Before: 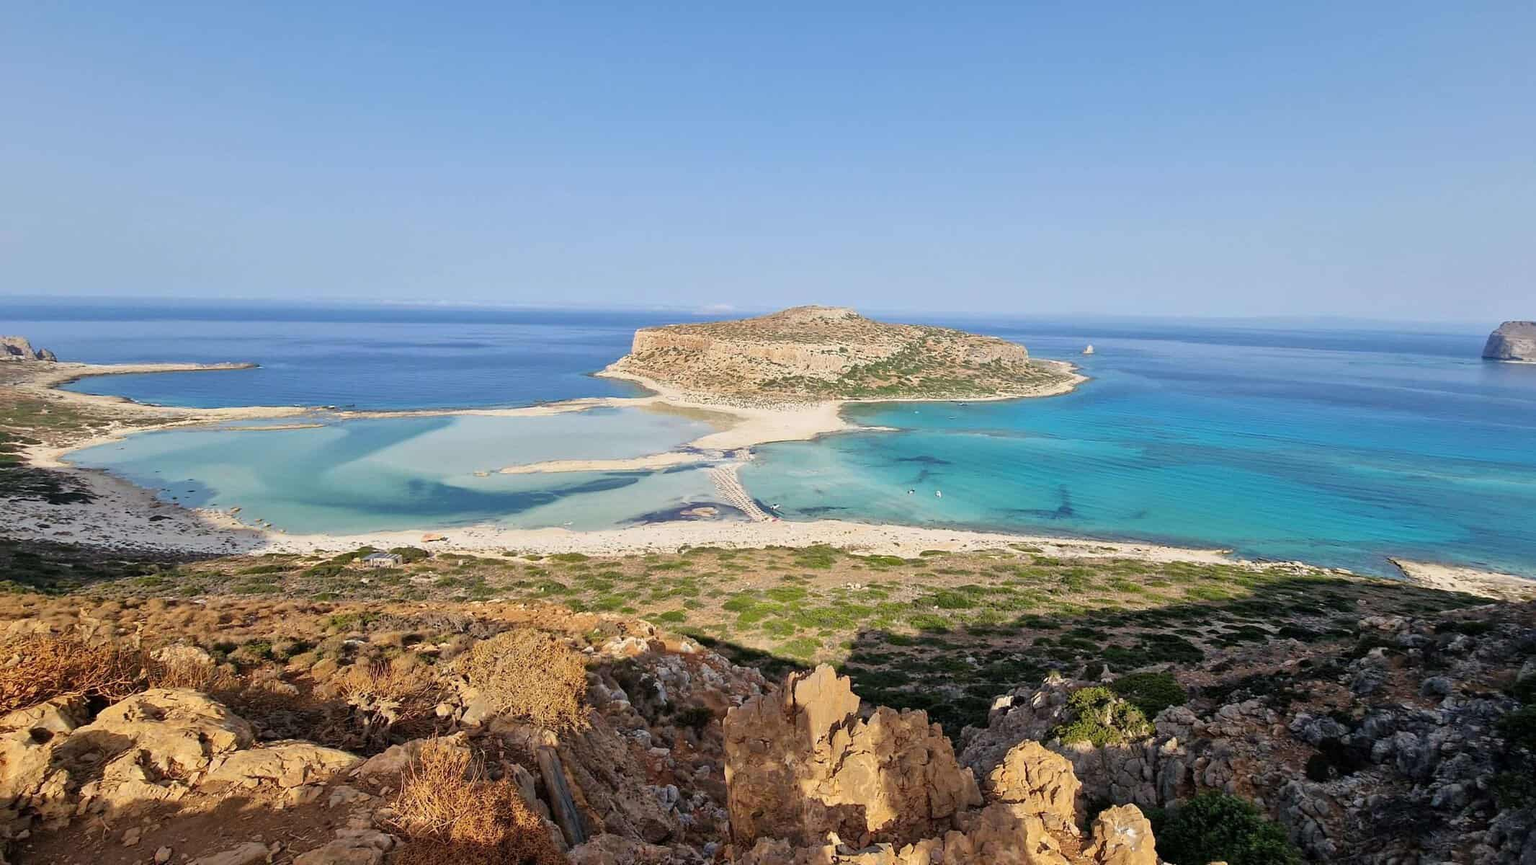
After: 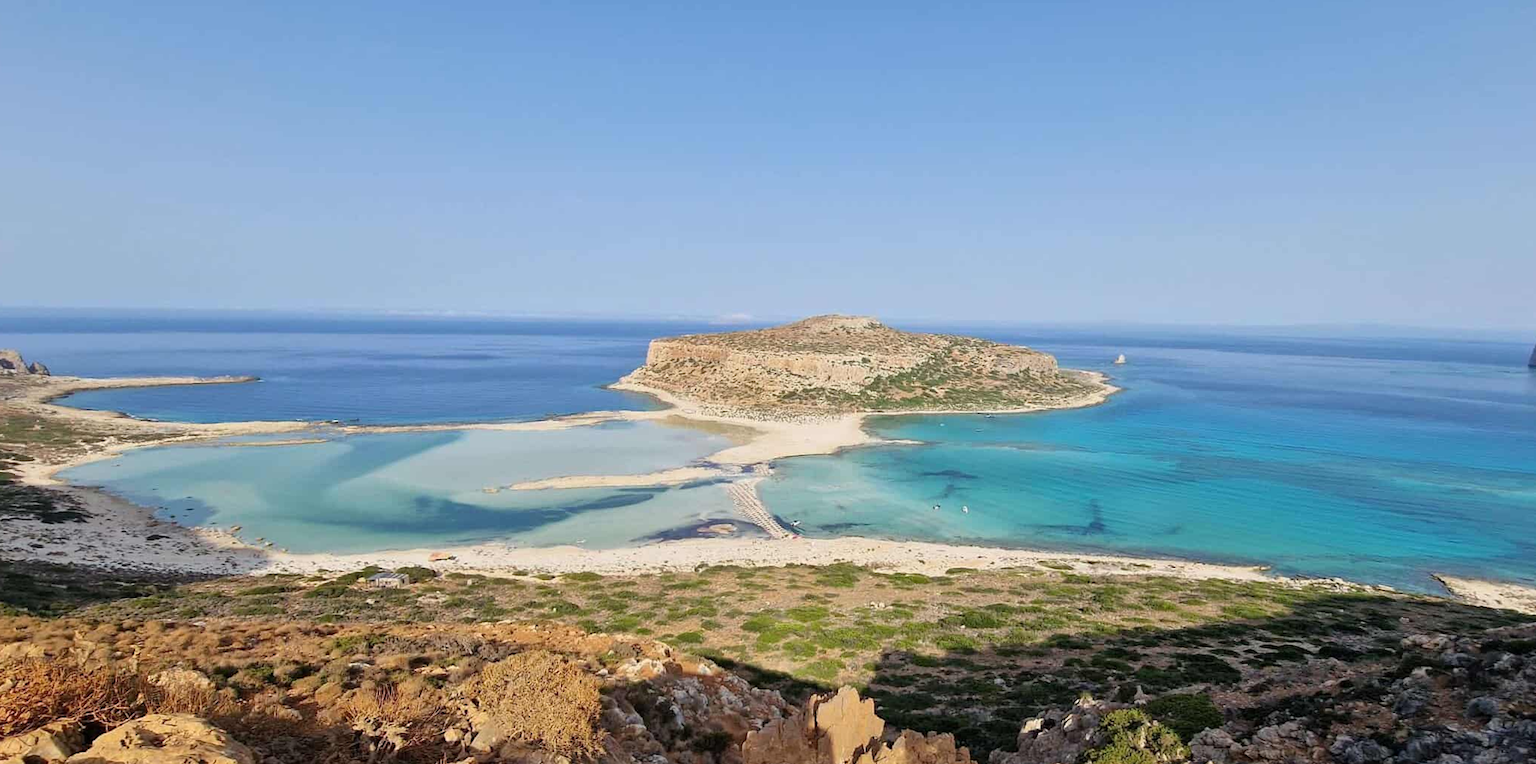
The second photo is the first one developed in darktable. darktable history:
crop and rotate: angle 0.202°, left 0.264%, right 2.719%, bottom 14.147%
